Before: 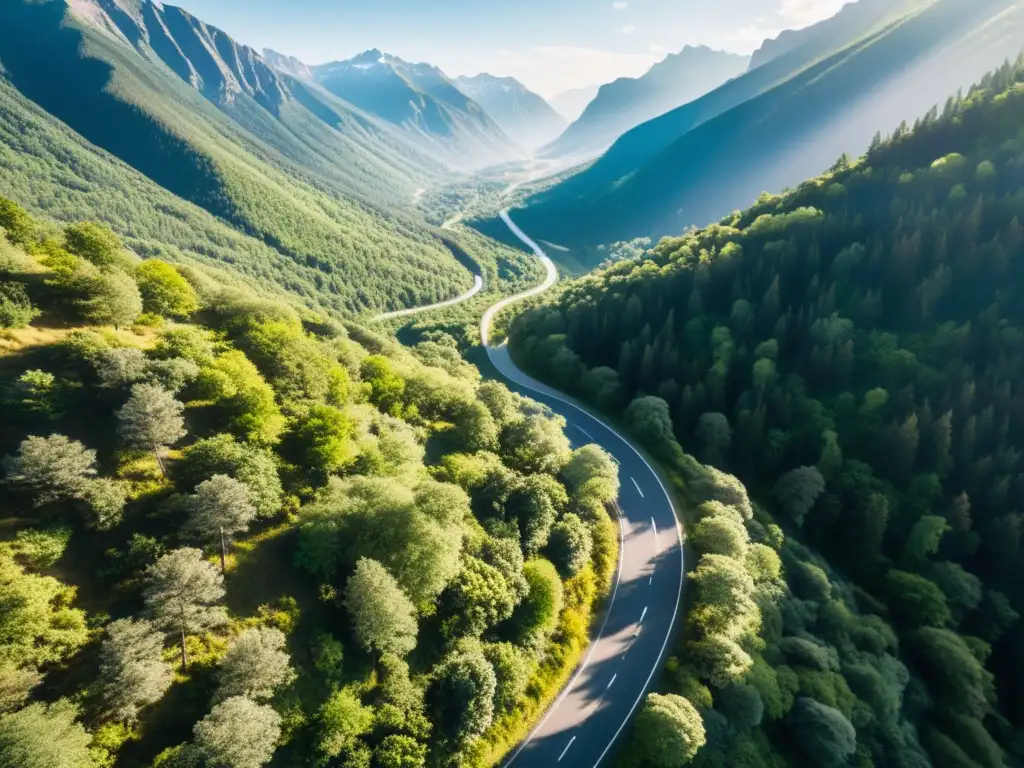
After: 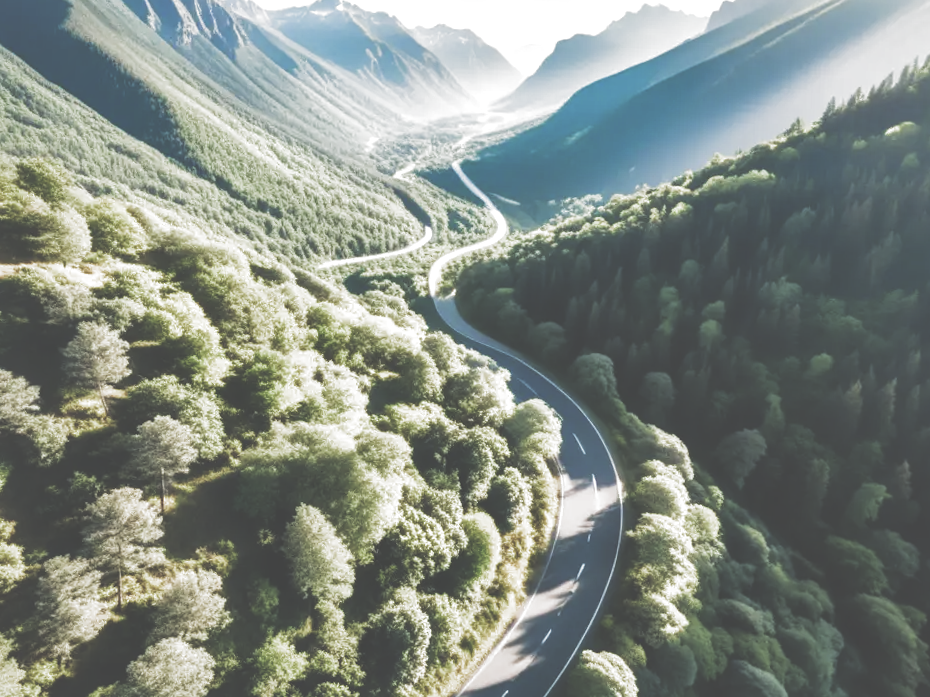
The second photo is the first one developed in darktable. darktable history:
filmic rgb: black relative exposure -8.02 EV, white relative exposure 2.19 EV, threshold 3.05 EV, hardness 7.03, add noise in highlights 0.001, preserve chrominance luminance Y, color science v3 (2019), use custom middle-gray values true, contrast in highlights soft, enable highlight reconstruction true
crop and rotate: angle -2.14°, left 3.096%, top 4.108%, right 1.527%, bottom 0.655%
exposure: black level correction -0.087, compensate highlight preservation false
local contrast: mode bilateral grid, contrast 26, coarseness 50, detail 122%, midtone range 0.2
